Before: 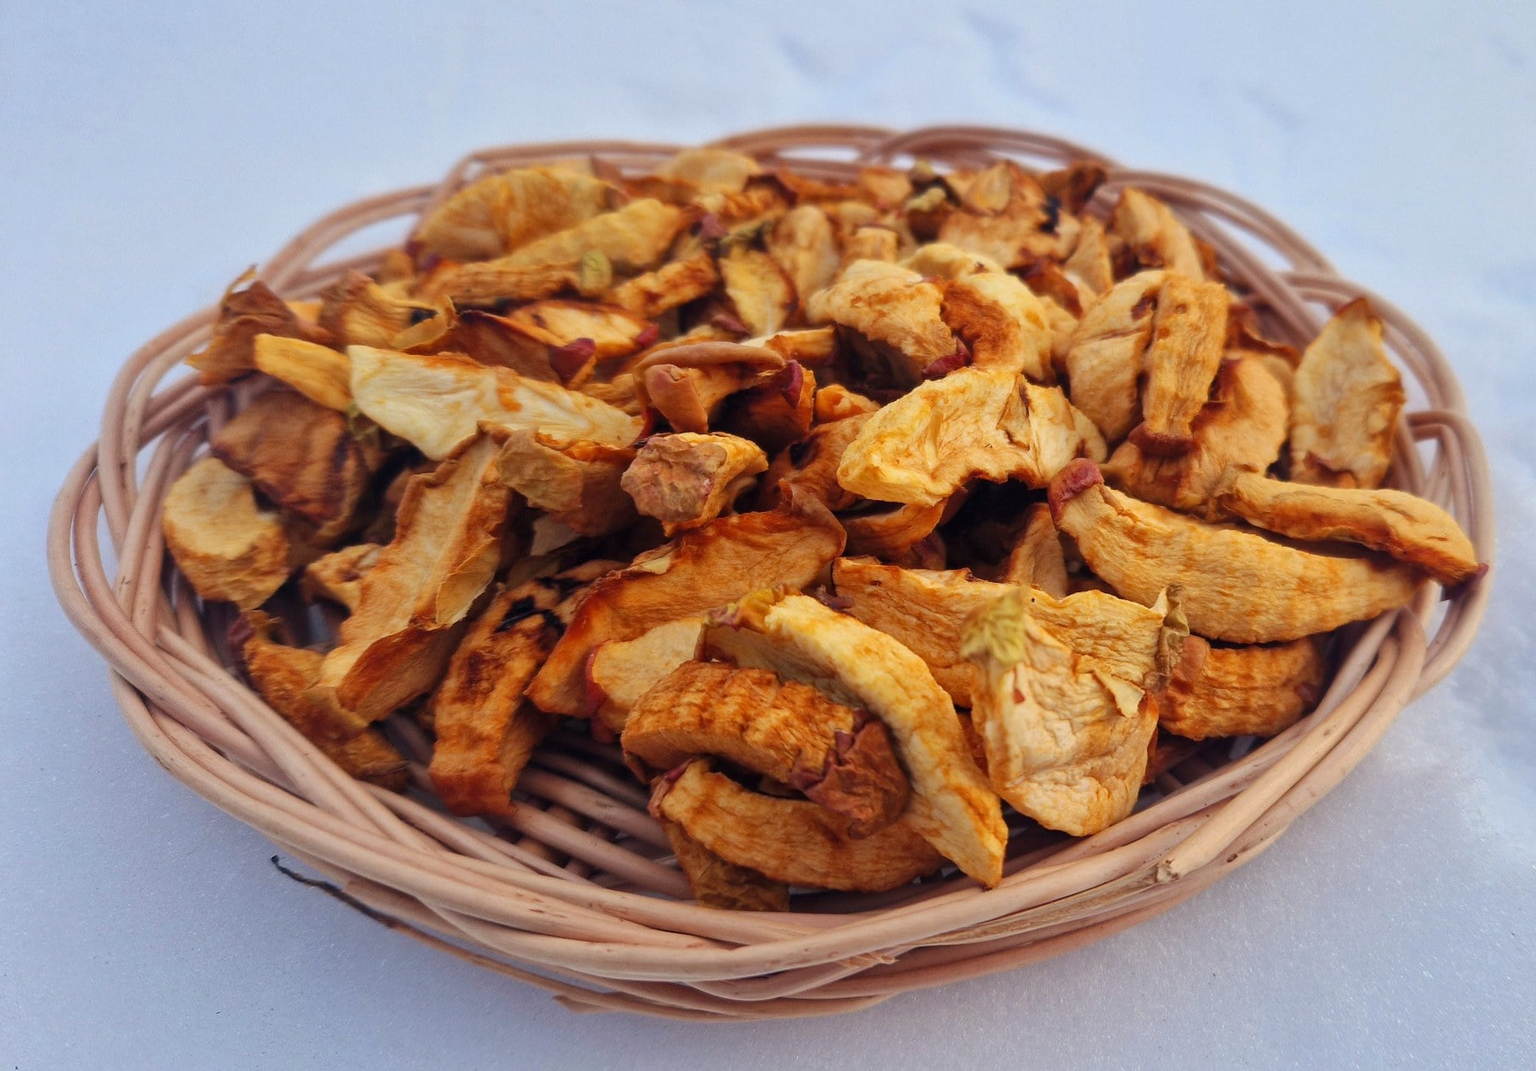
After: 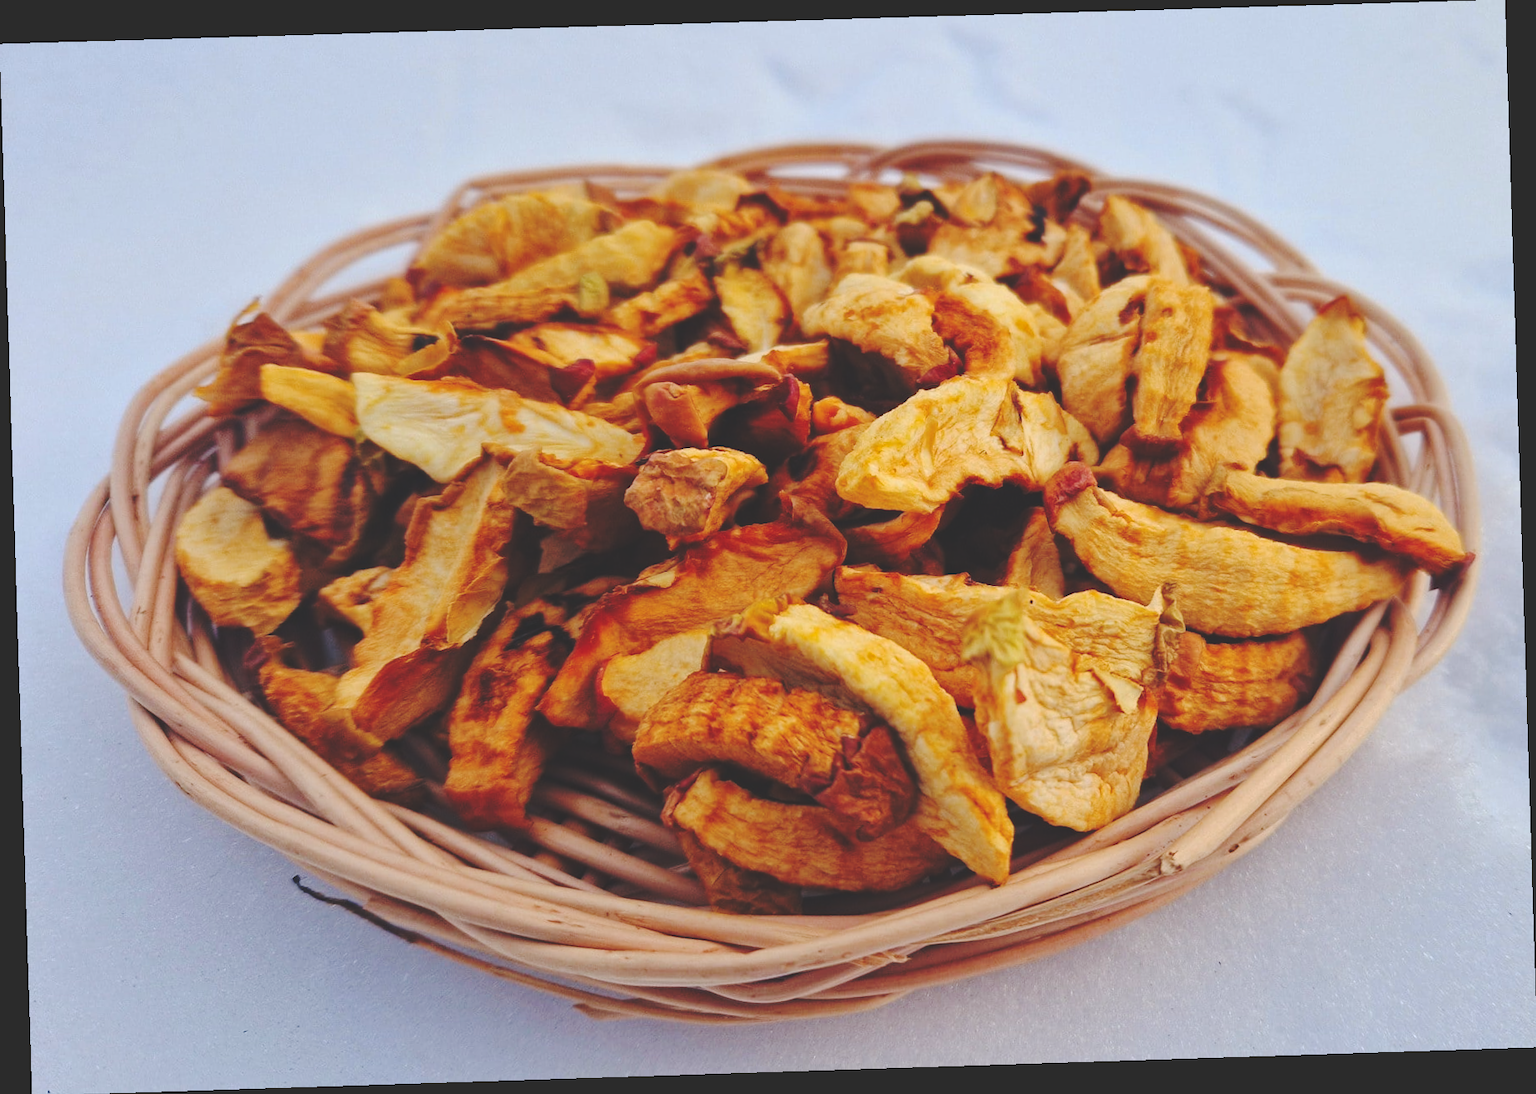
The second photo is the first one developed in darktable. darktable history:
haze removal: compatibility mode true, adaptive false
rotate and perspective: rotation -1.77°, lens shift (horizontal) 0.004, automatic cropping off
base curve: curves: ch0 [(0, 0.024) (0.055, 0.065) (0.121, 0.166) (0.236, 0.319) (0.693, 0.726) (1, 1)], preserve colors none
